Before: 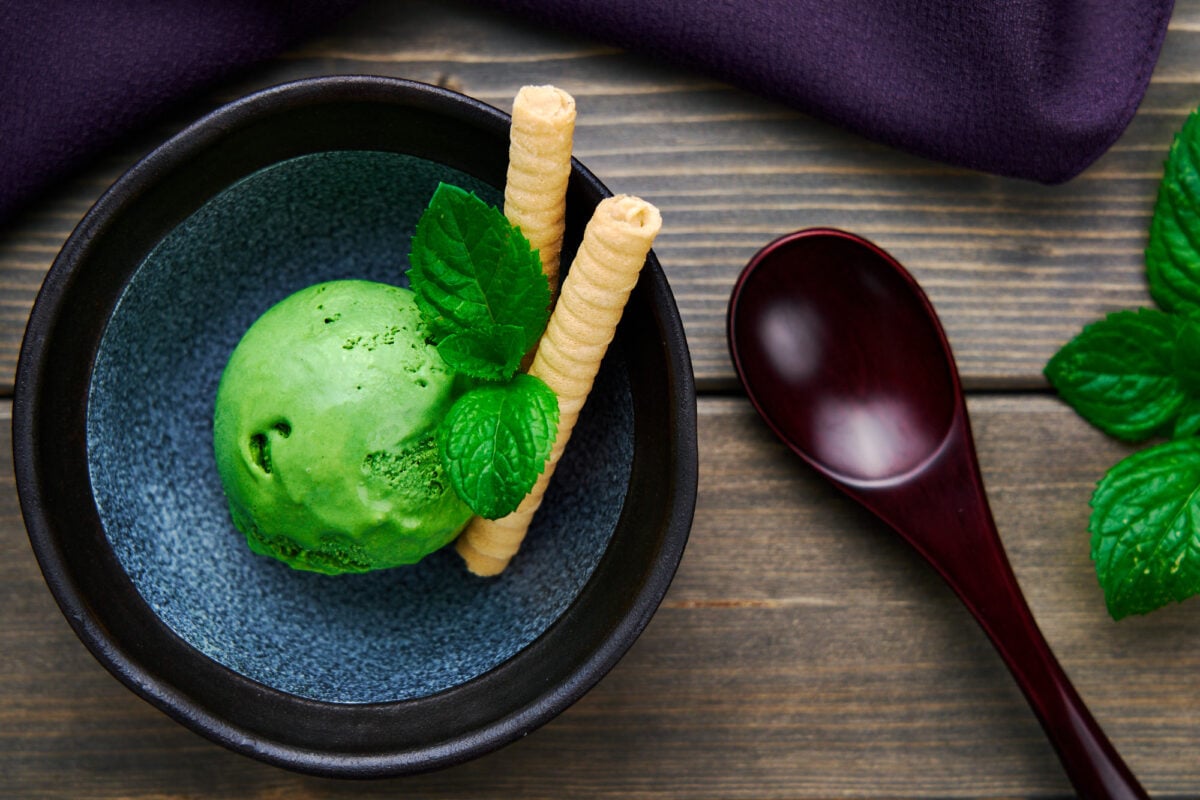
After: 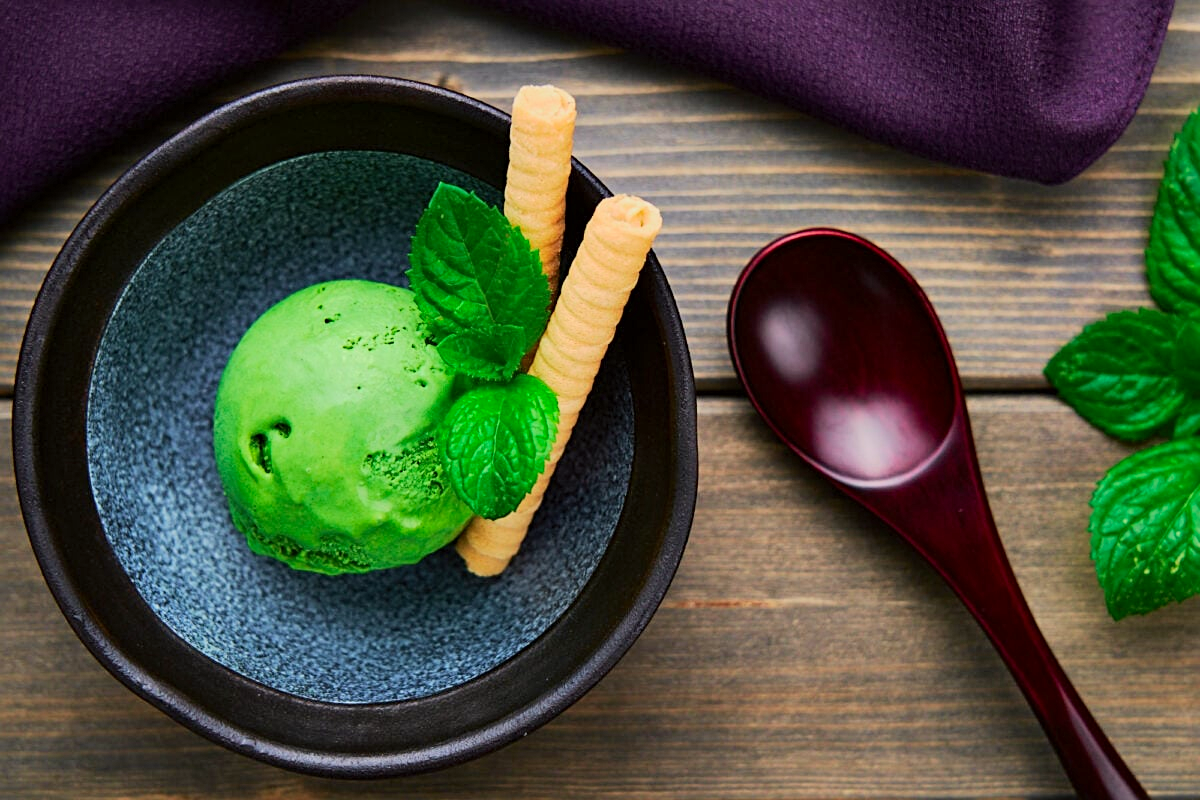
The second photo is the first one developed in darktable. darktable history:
tone curve: curves: ch0 [(0, 0) (0.091, 0.074) (0.184, 0.168) (0.491, 0.519) (0.748, 0.765) (1, 0.919)]; ch1 [(0, 0) (0.179, 0.173) (0.322, 0.32) (0.424, 0.424) (0.502, 0.504) (0.56, 0.578) (0.631, 0.667) (0.777, 0.806) (1, 1)]; ch2 [(0, 0) (0.434, 0.447) (0.483, 0.487) (0.547, 0.564) (0.676, 0.673) (1, 1)], color space Lab, independent channels, preserve colors none
sharpen: radius 2.167, amount 0.381, threshold 0
contrast brightness saturation: brightness 0.09, saturation 0.19
